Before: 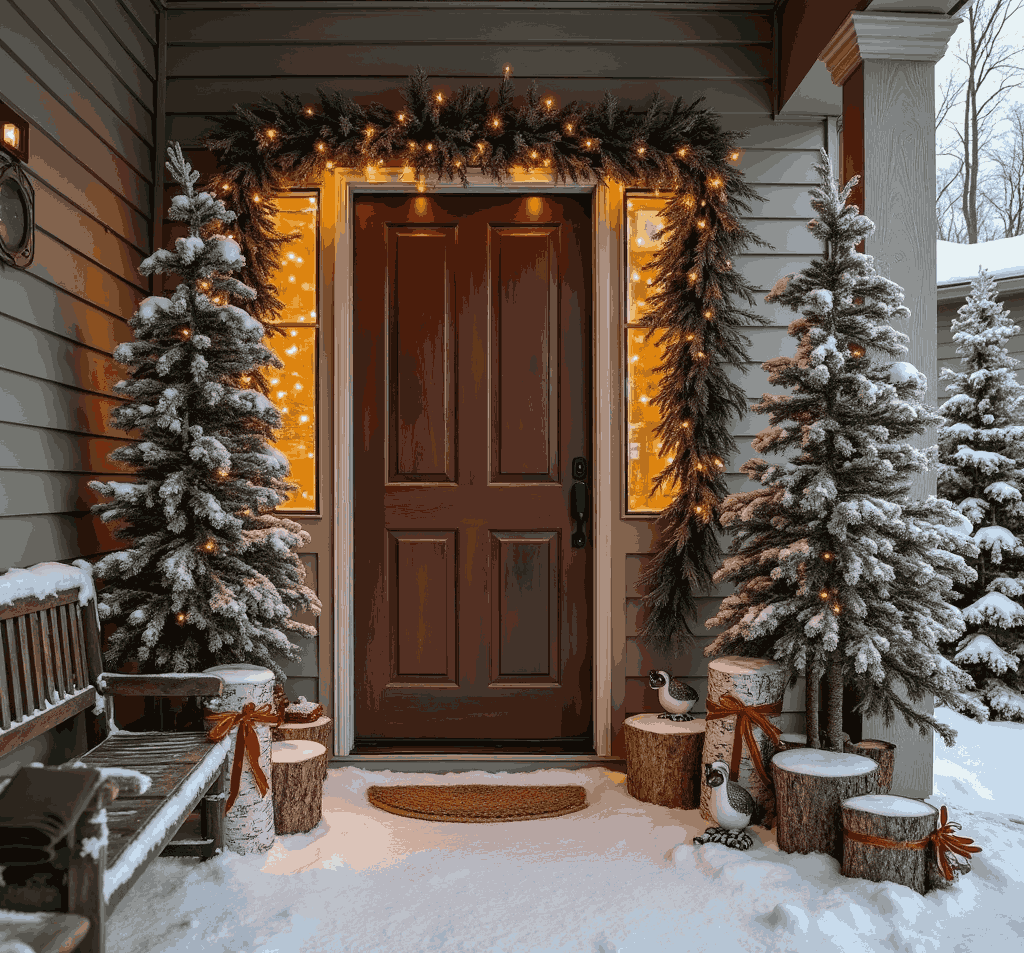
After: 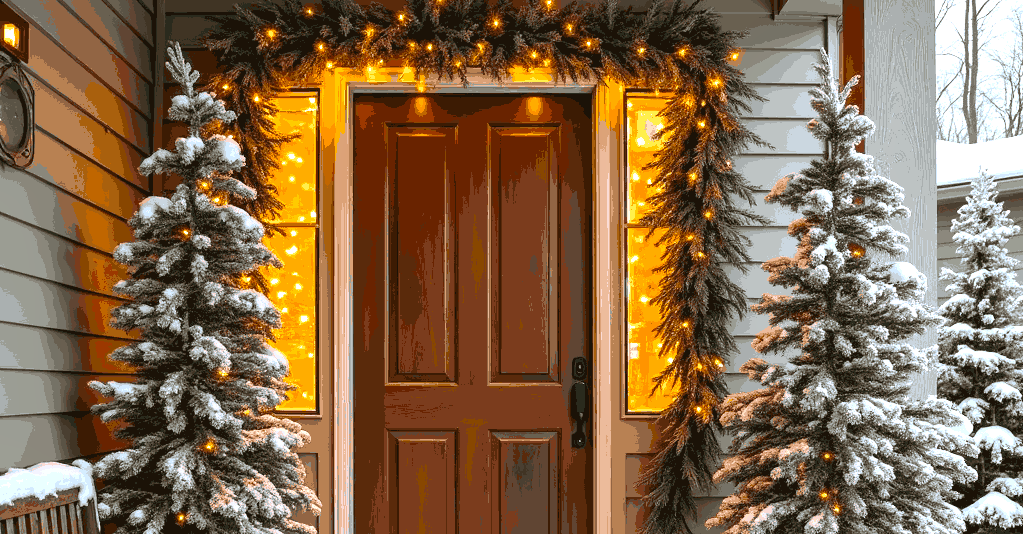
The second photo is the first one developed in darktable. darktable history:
exposure: exposure 0.935 EV, compensate highlight preservation false
color balance rgb: linear chroma grading › global chroma 15%, perceptual saturation grading › global saturation 30%
tone equalizer: on, module defaults
crop and rotate: top 10.605%, bottom 33.274%
